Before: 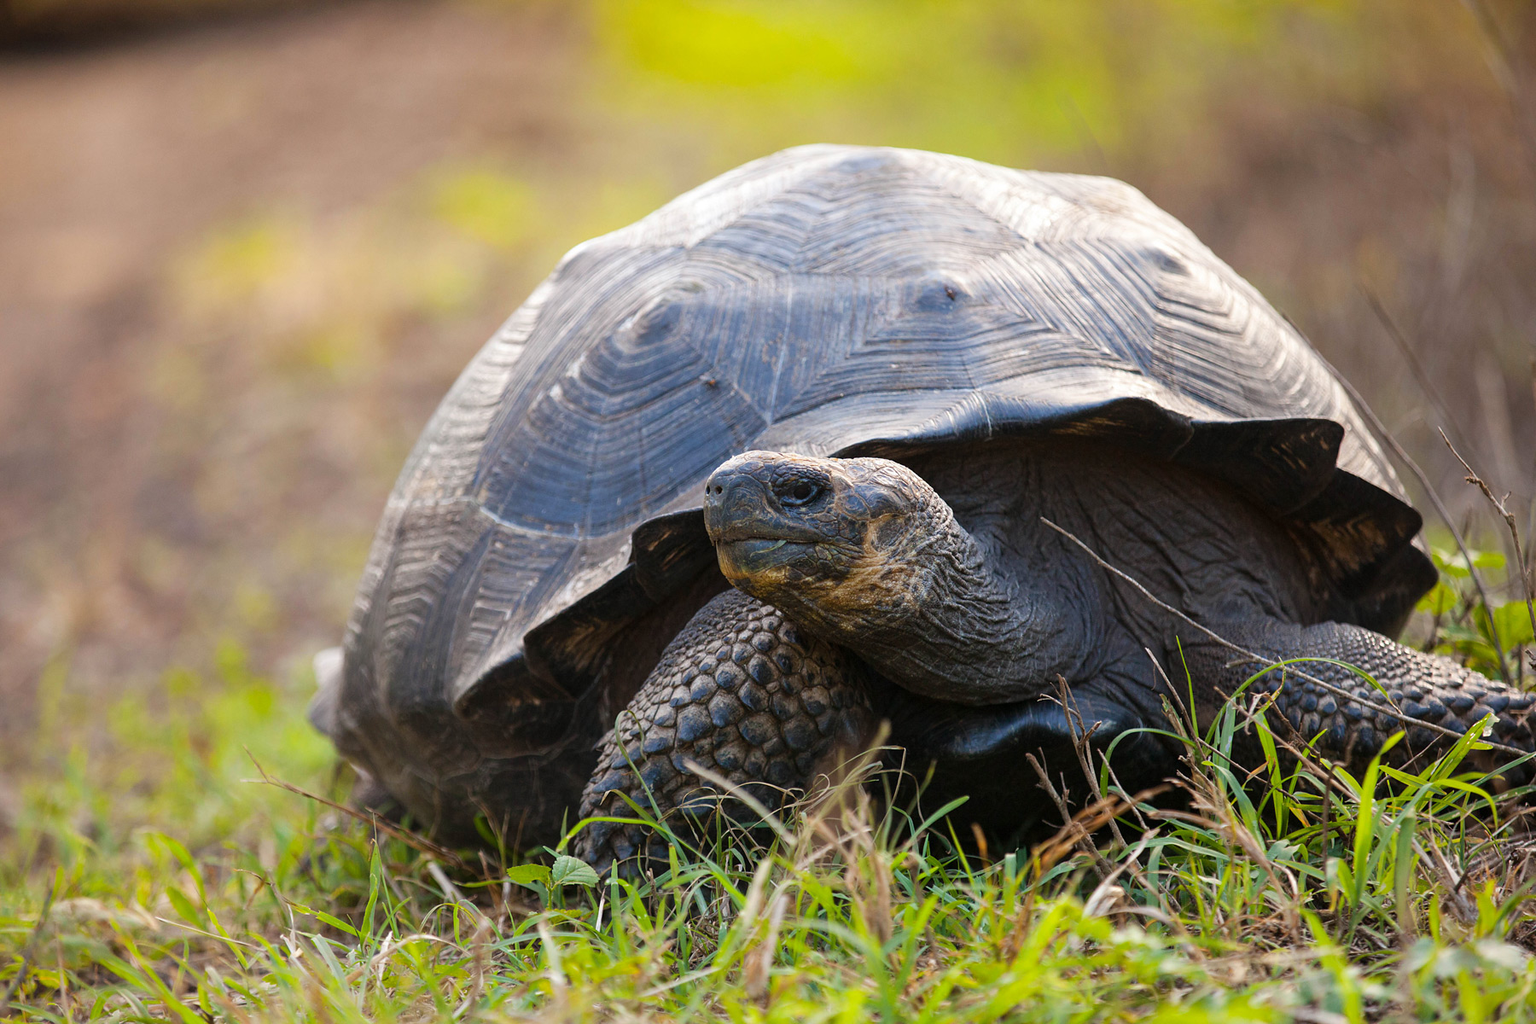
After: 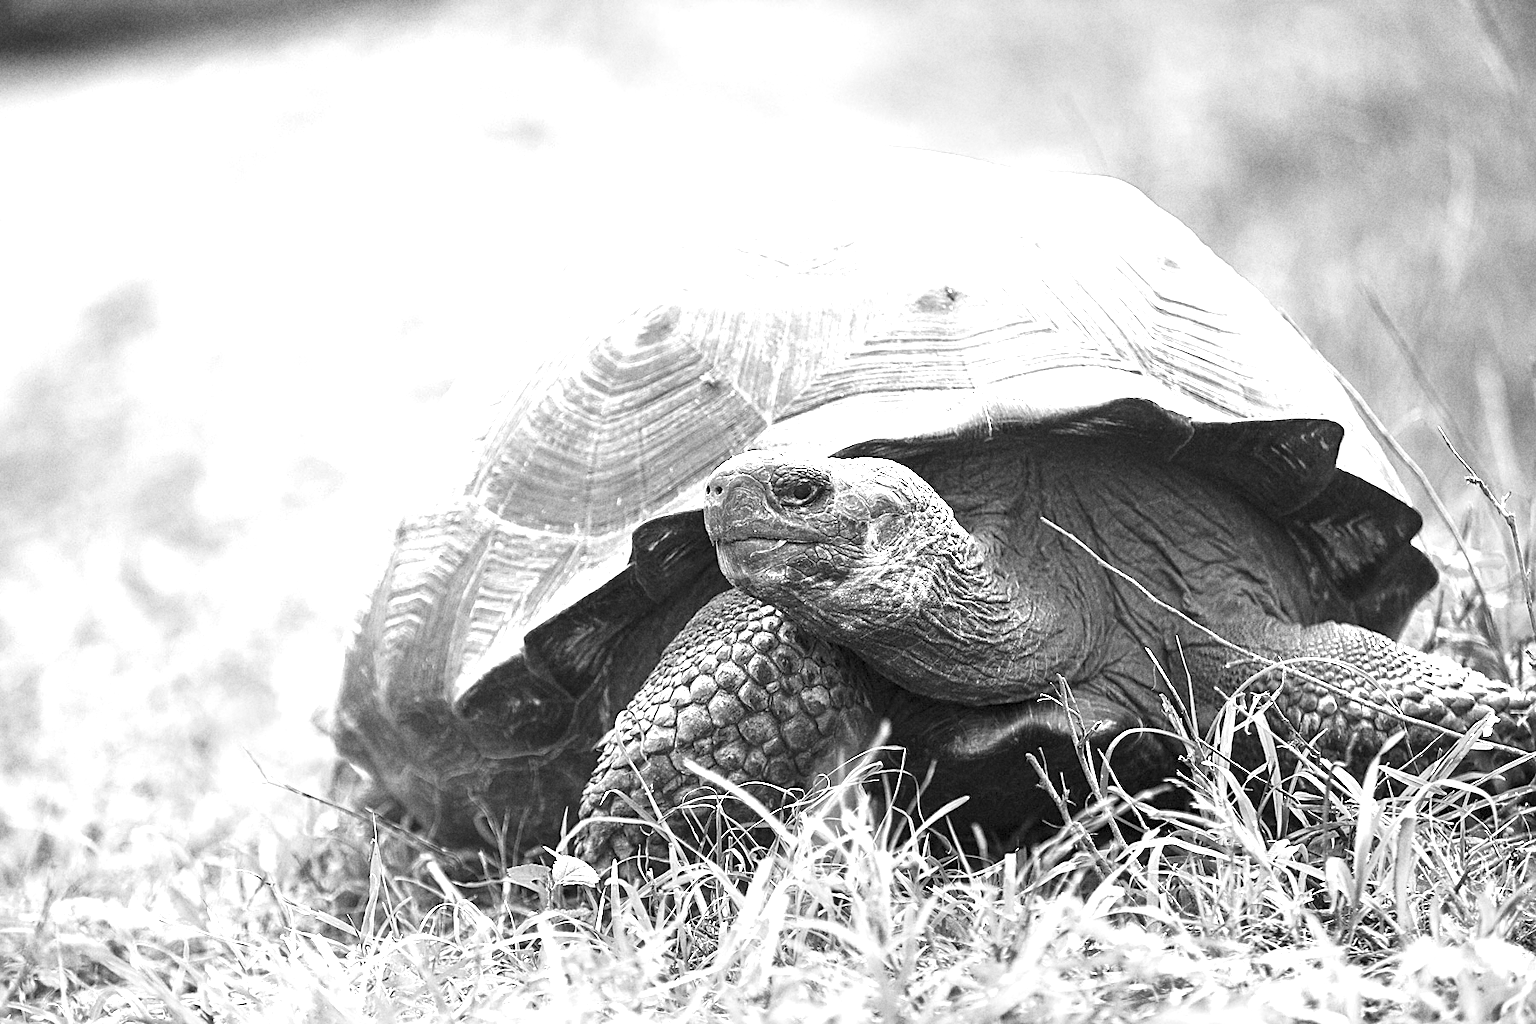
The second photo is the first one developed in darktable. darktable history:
sharpen: on, module defaults
exposure: exposure 2.003 EV, compensate highlight preservation false
grain: coarseness 22.88 ISO
monochrome: a 0, b 0, size 0.5, highlights 0.57
